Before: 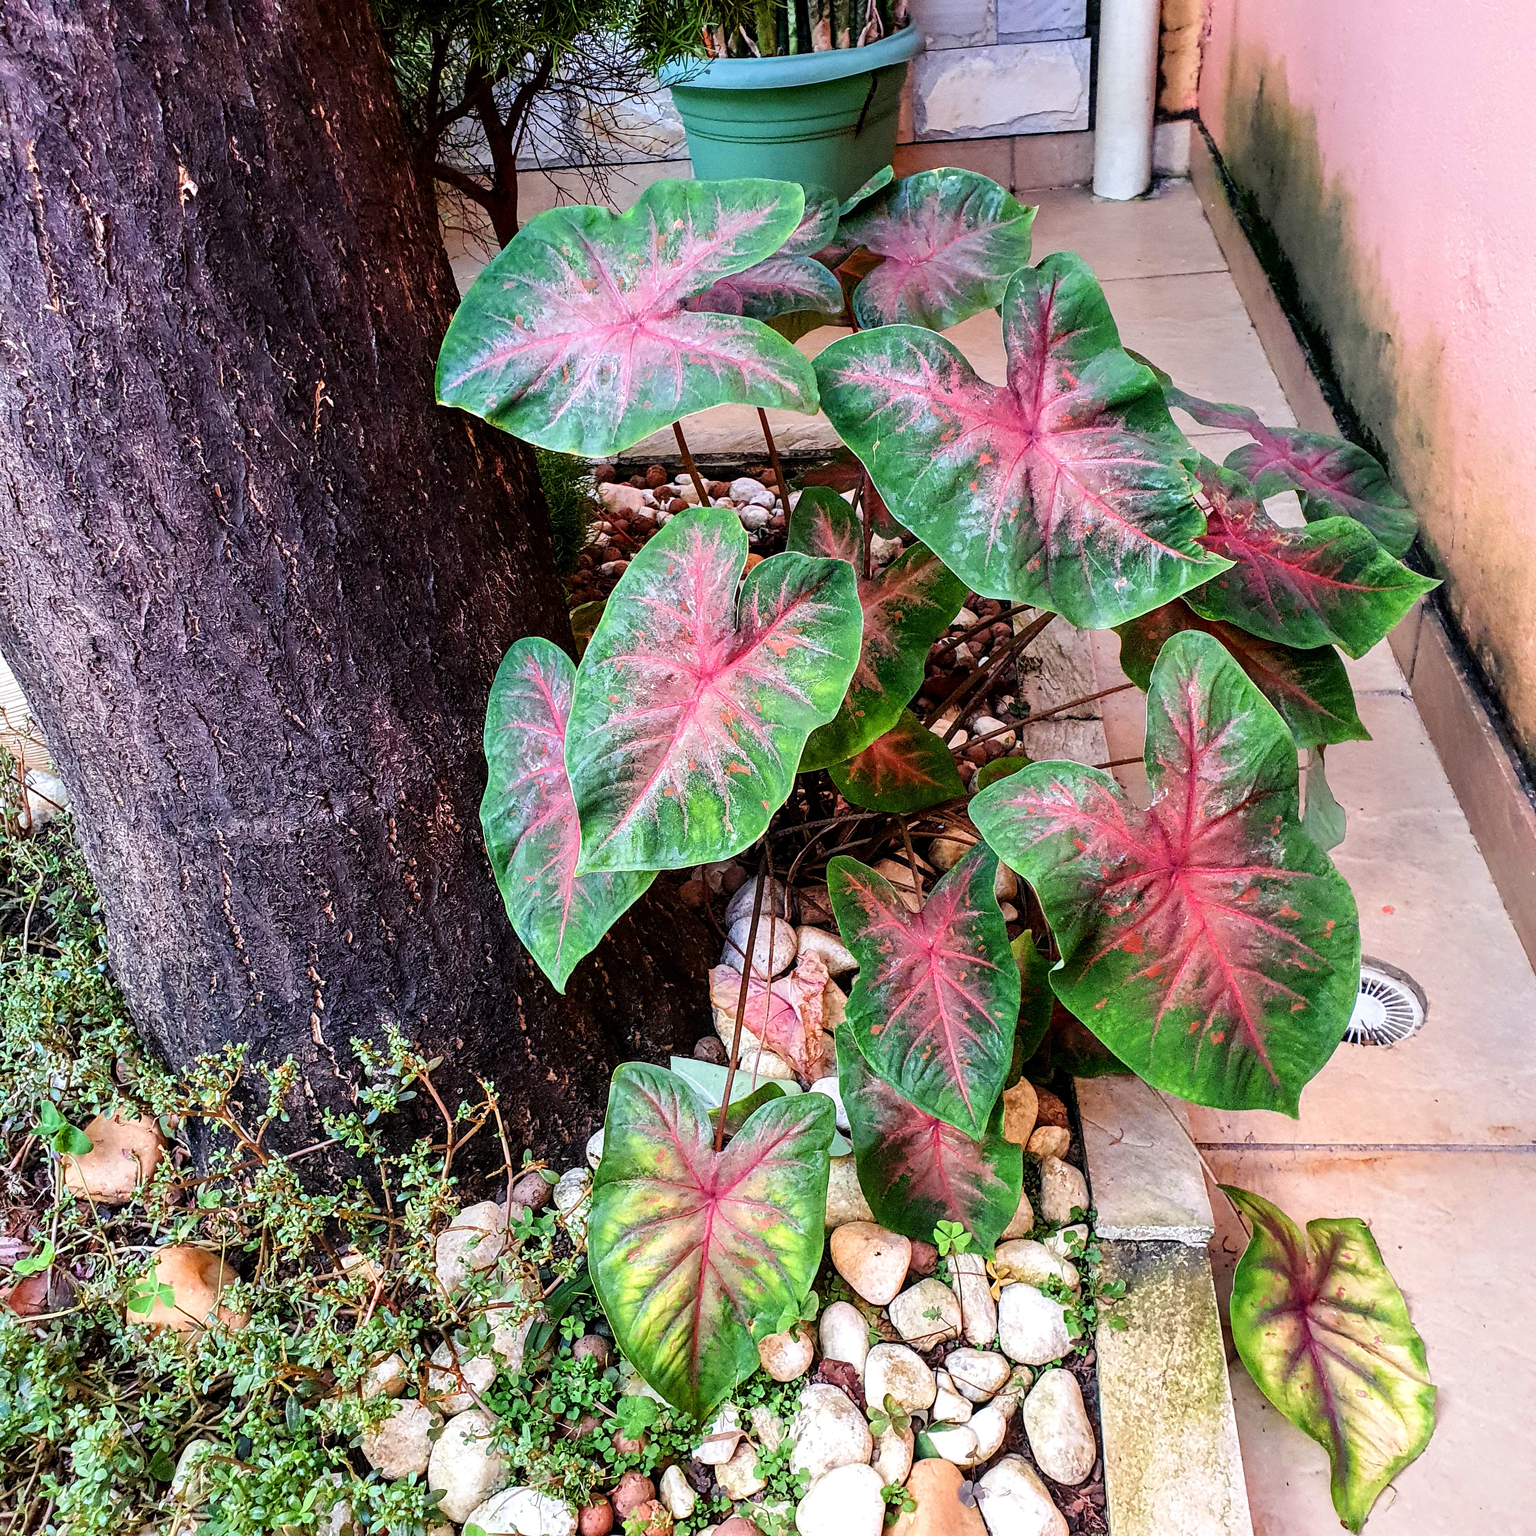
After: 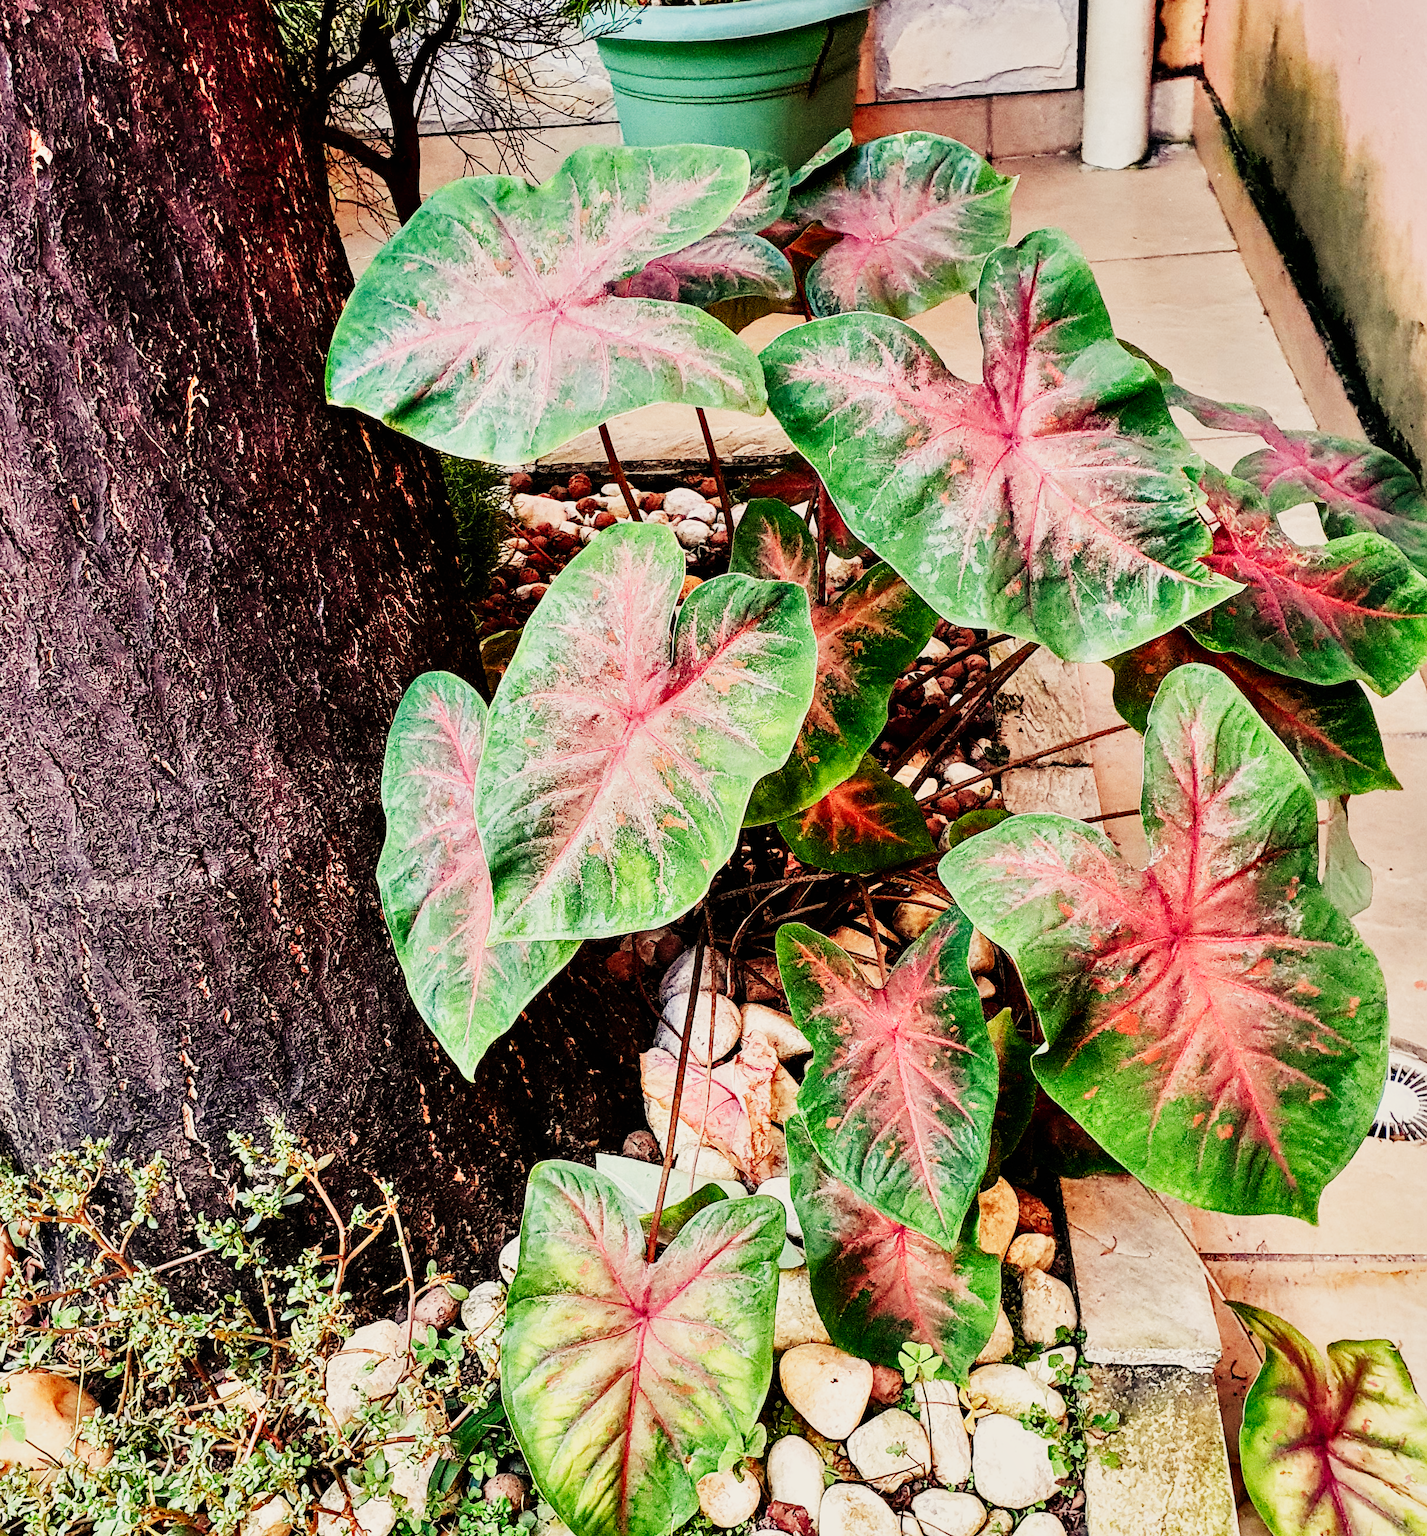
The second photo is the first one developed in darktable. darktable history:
crop: left 9.929%, top 3.475%, right 9.188%, bottom 9.529%
shadows and highlights: low approximation 0.01, soften with gaussian
exposure: exposure 0.669 EV, compensate highlight preservation false
white balance: red 1.123, blue 0.83
sigmoid: contrast 1.7, skew -0.2, preserve hue 0%, red attenuation 0.1, red rotation 0.035, green attenuation 0.1, green rotation -0.017, blue attenuation 0.15, blue rotation -0.052, base primaries Rec2020
